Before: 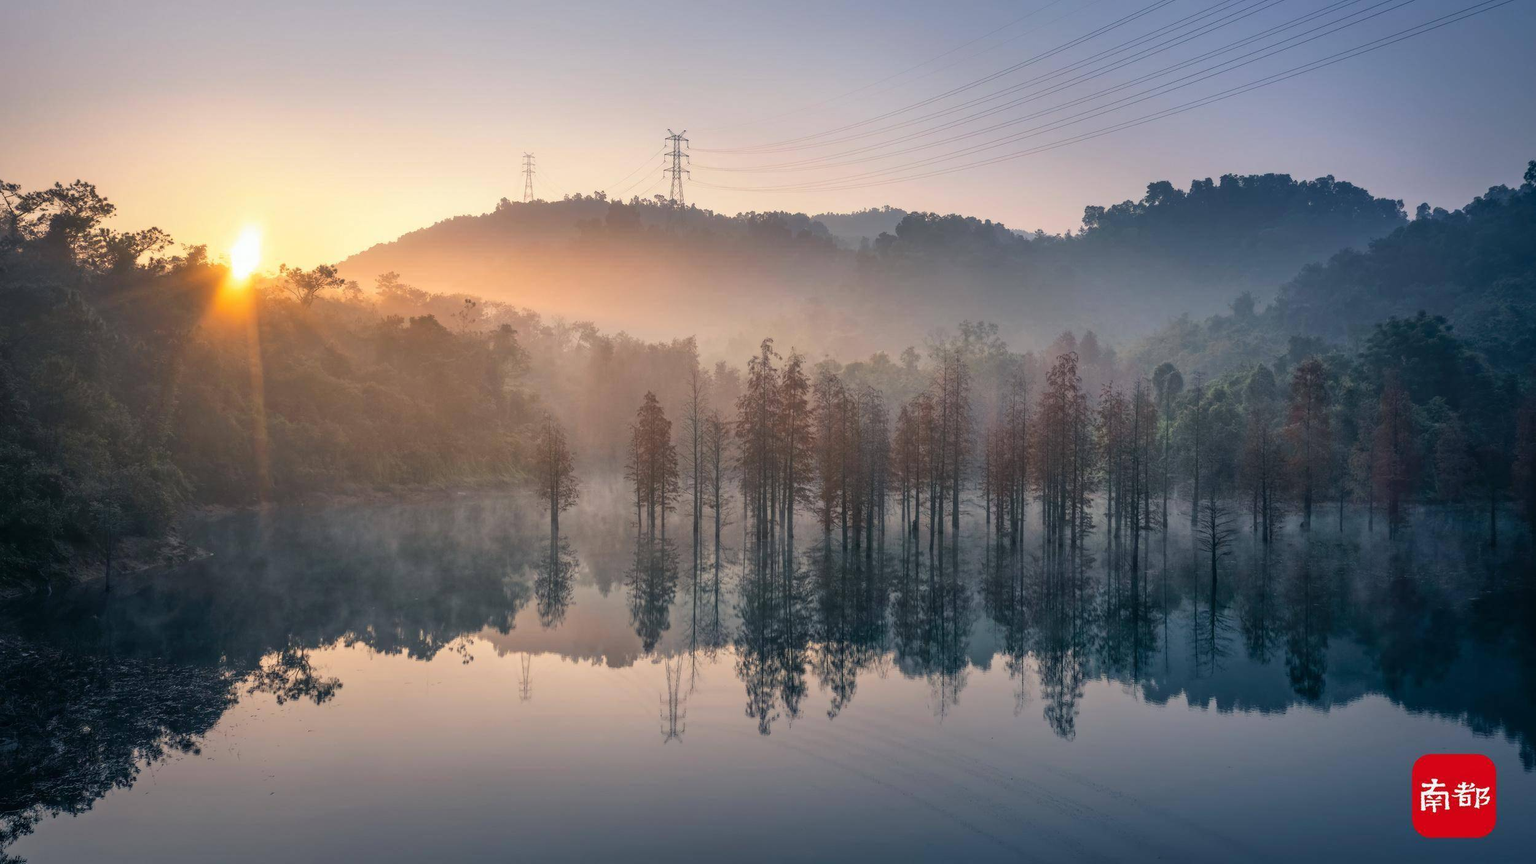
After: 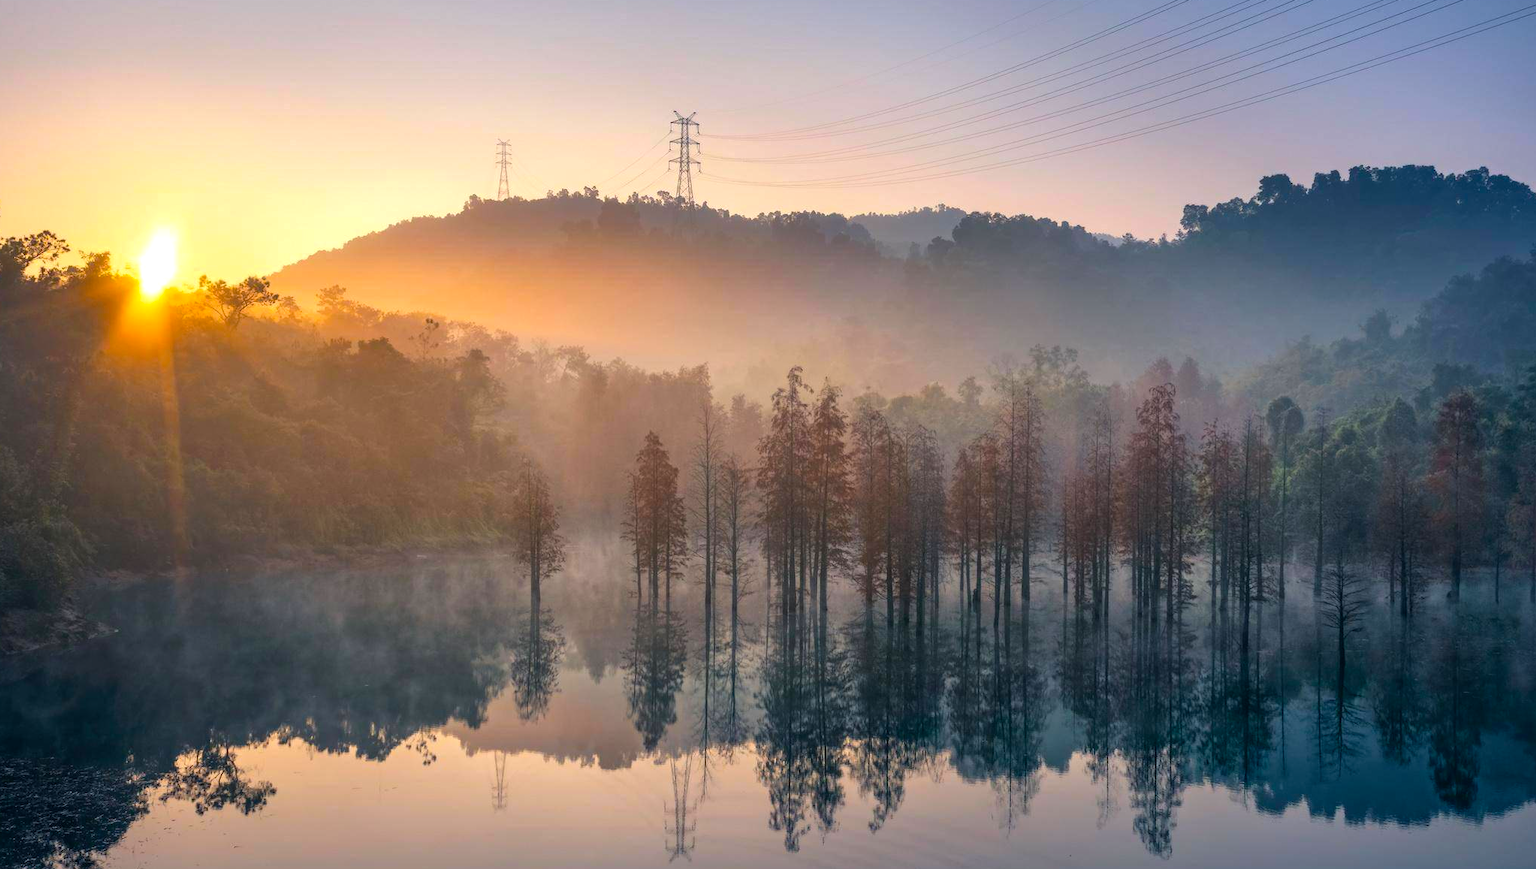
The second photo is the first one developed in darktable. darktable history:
color balance rgb: perceptual saturation grading › global saturation 29.721%, global vibrance 25.119%, contrast 9.448%
crop and rotate: left 7.617%, top 4.518%, right 10.567%, bottom 13.114%
exposure: exposure -0.048 EV, compensate highlight preservation false
